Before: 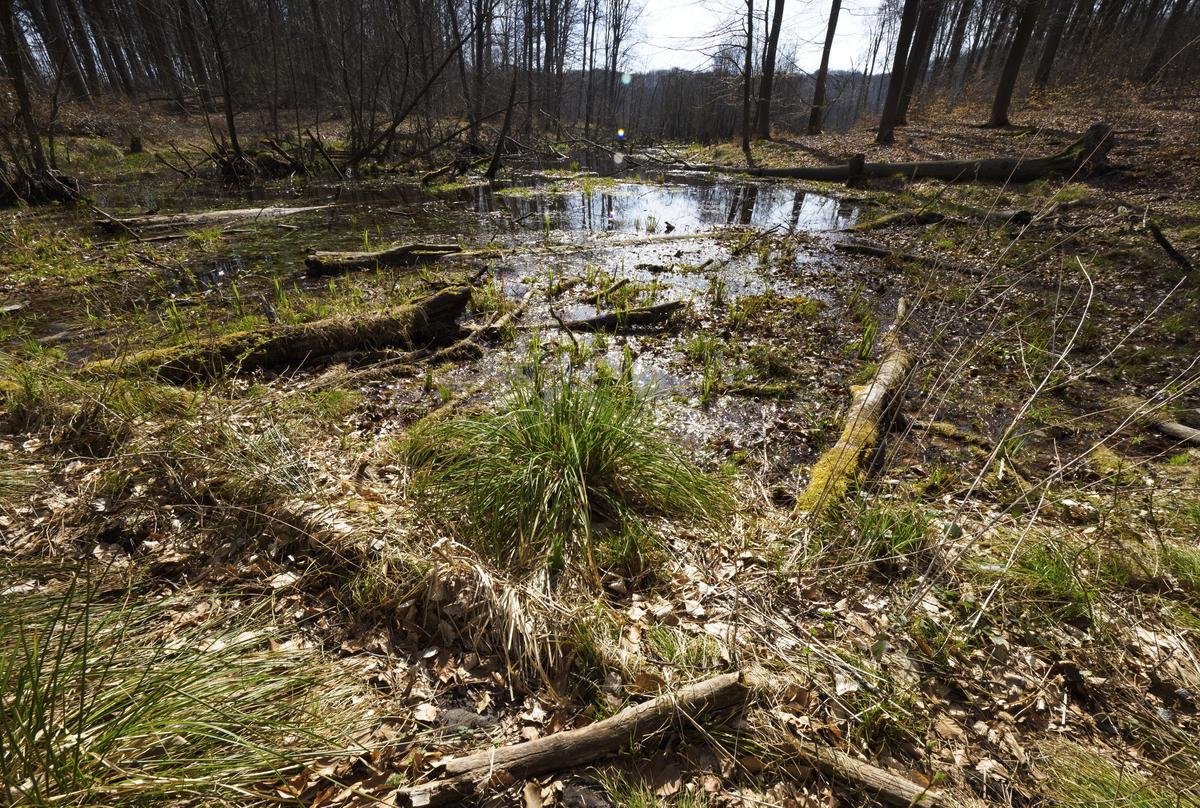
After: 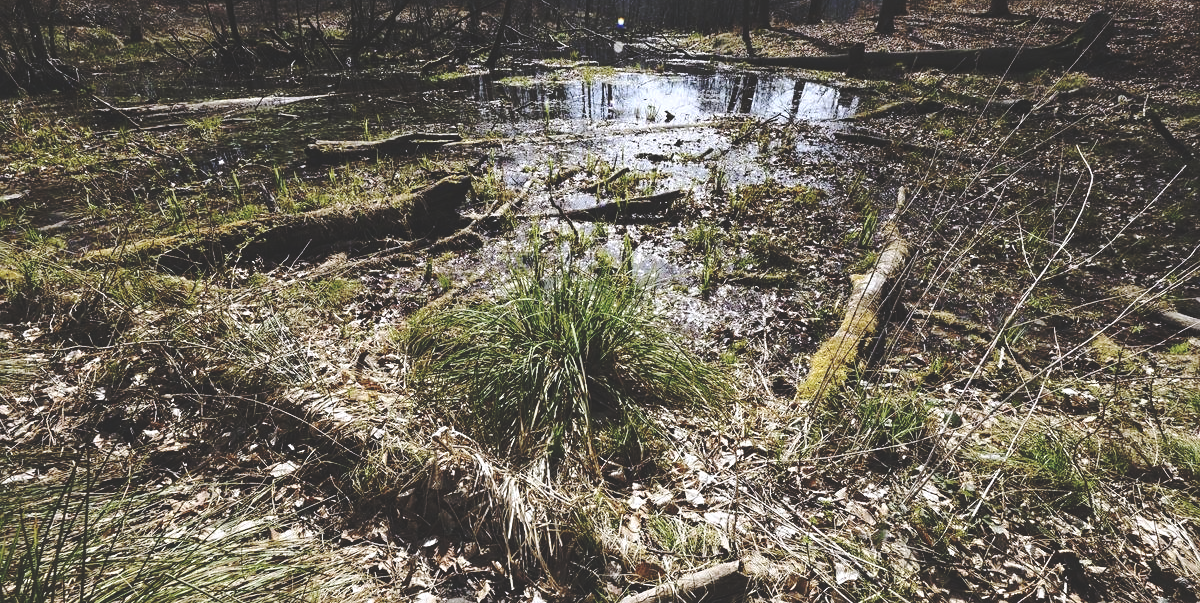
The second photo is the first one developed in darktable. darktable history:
base curve: curves: ch0 [(0, 0.024) (0.055, 0.065) (0.121, 0.166) (0.236, 0.319) (0.693, 0.726) (1, 1)], preserve colors none
sharpen: amount 0.206
contrast brightness saturation: contrast 0.059, brightness -0.009, saturation -0.232
crop: top 13.839%, bottom 11.462%
color balance rgb: shadows lift › luminance -19.85%, perceptual saturation grading › global saturation 8.408%, perceptual saturation grading › shadows 4.748%, contrast -10.463%
color calibration: gray › normalize channels true, illuminant as shot in camera, x 0.358, y 0.373, temperature 4628.91 K, gamut compression 0.017
tone equalizer: -8 EV -0.416 EV, -7 EV -0.427 EV, -6 EV -0.369 EV, -5 EV -0.224 EV, -3 EV 0.199 EV, -2 EV 0.318 EV, -1 EV 0.397 EV, +0 EV 0.4 EV, edges refinement/feathering 500, mask exposure compensation -1.57 EV, preserve details no
